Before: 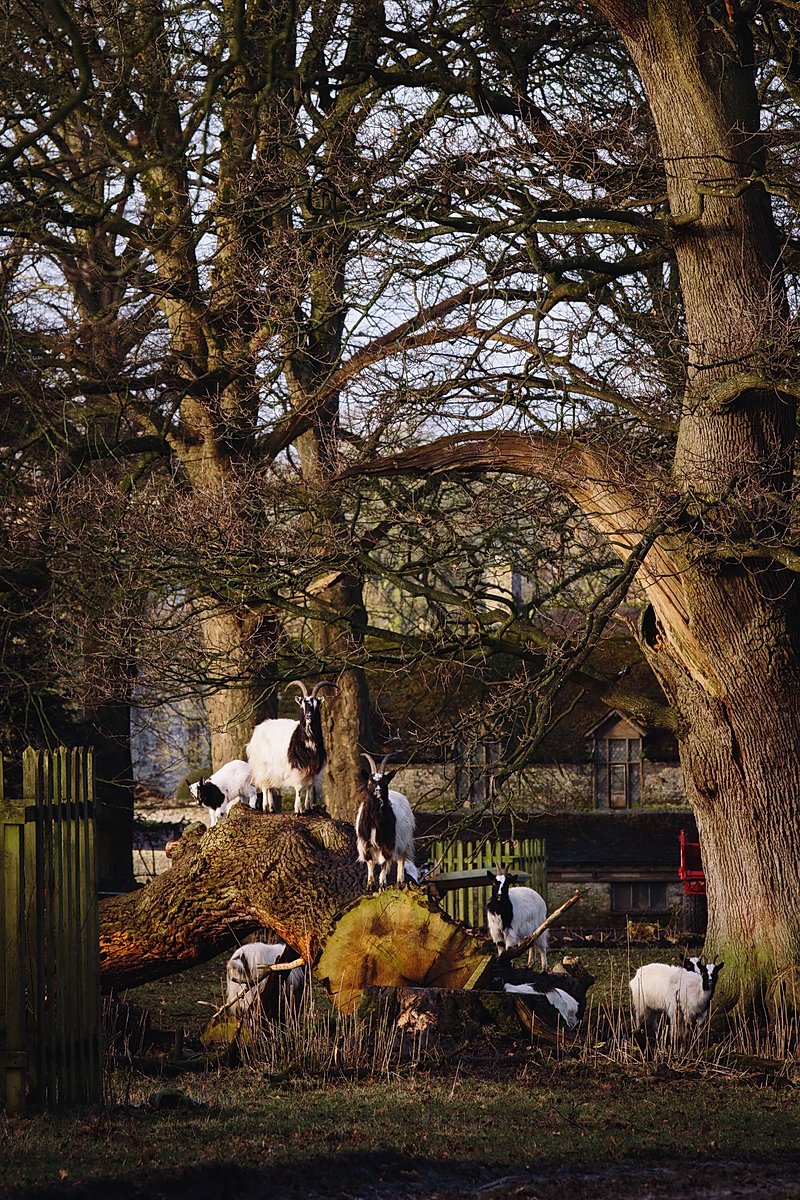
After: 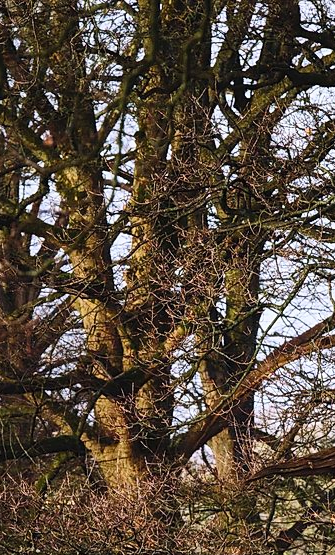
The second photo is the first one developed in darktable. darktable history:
crop and rotate: left 10.817%, top 0.062%, right 47.194%, bottom 53.626%
contrast brightness saturation: contrast 0.2, brightness 0.16, saturation 0.22
